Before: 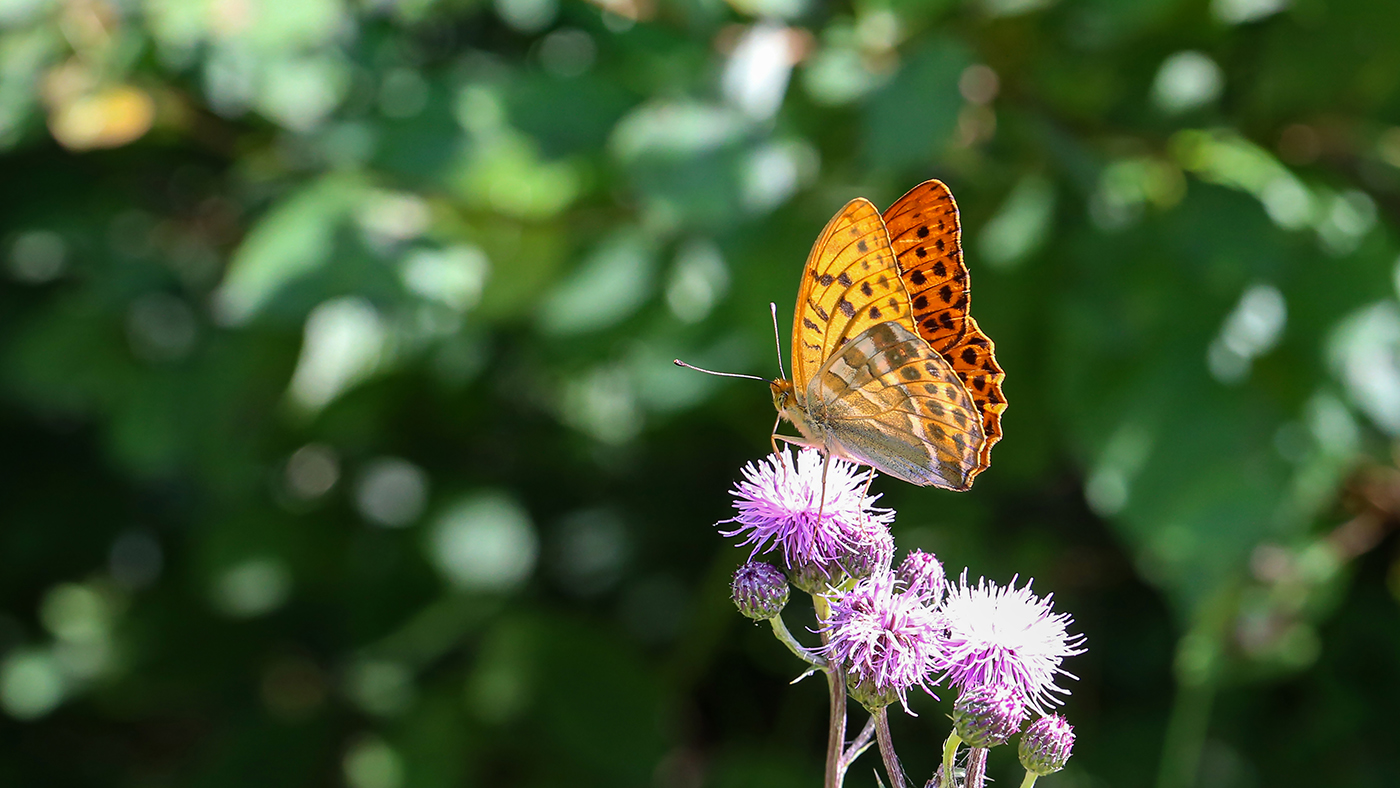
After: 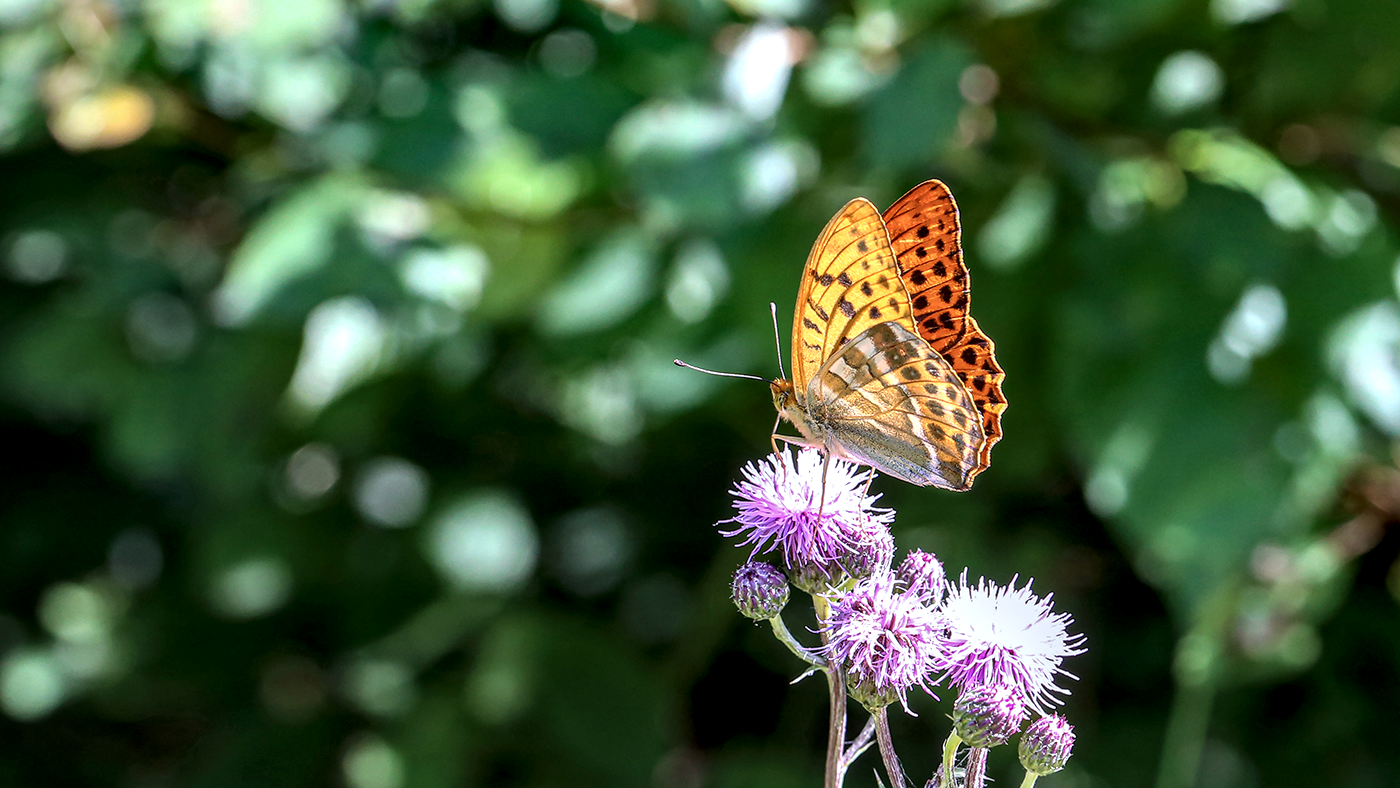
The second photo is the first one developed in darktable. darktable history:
local contrast: highlights 60%, shadows 60%, detail 160%
color correction: highlights a* -0.772, highlights b* -8.92
